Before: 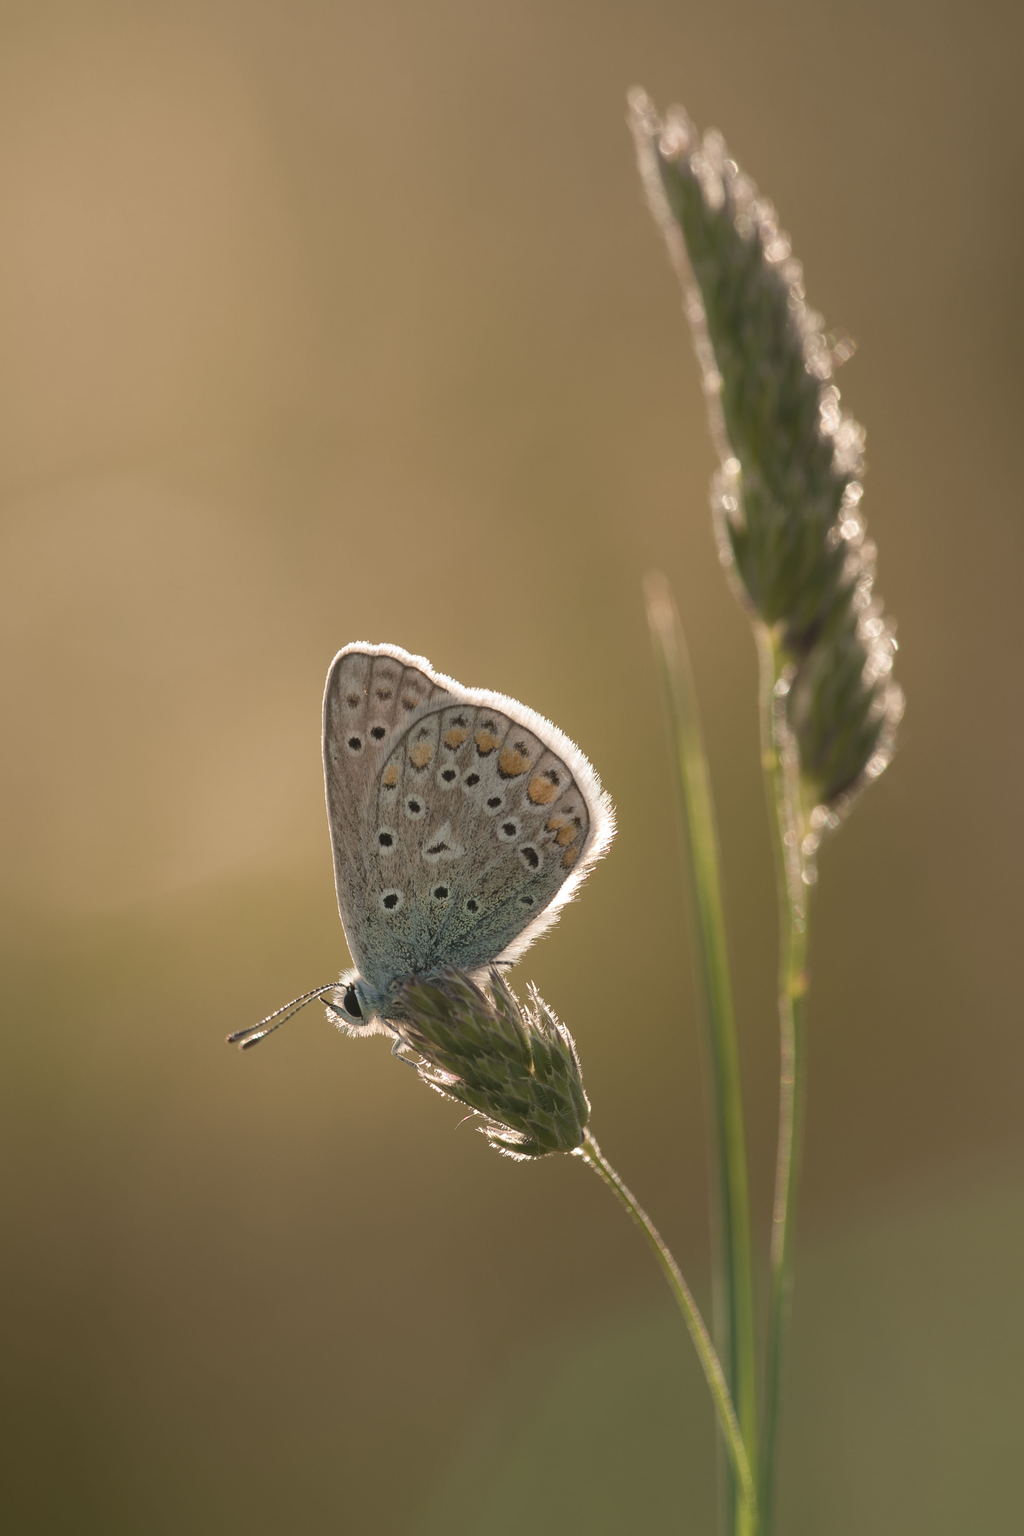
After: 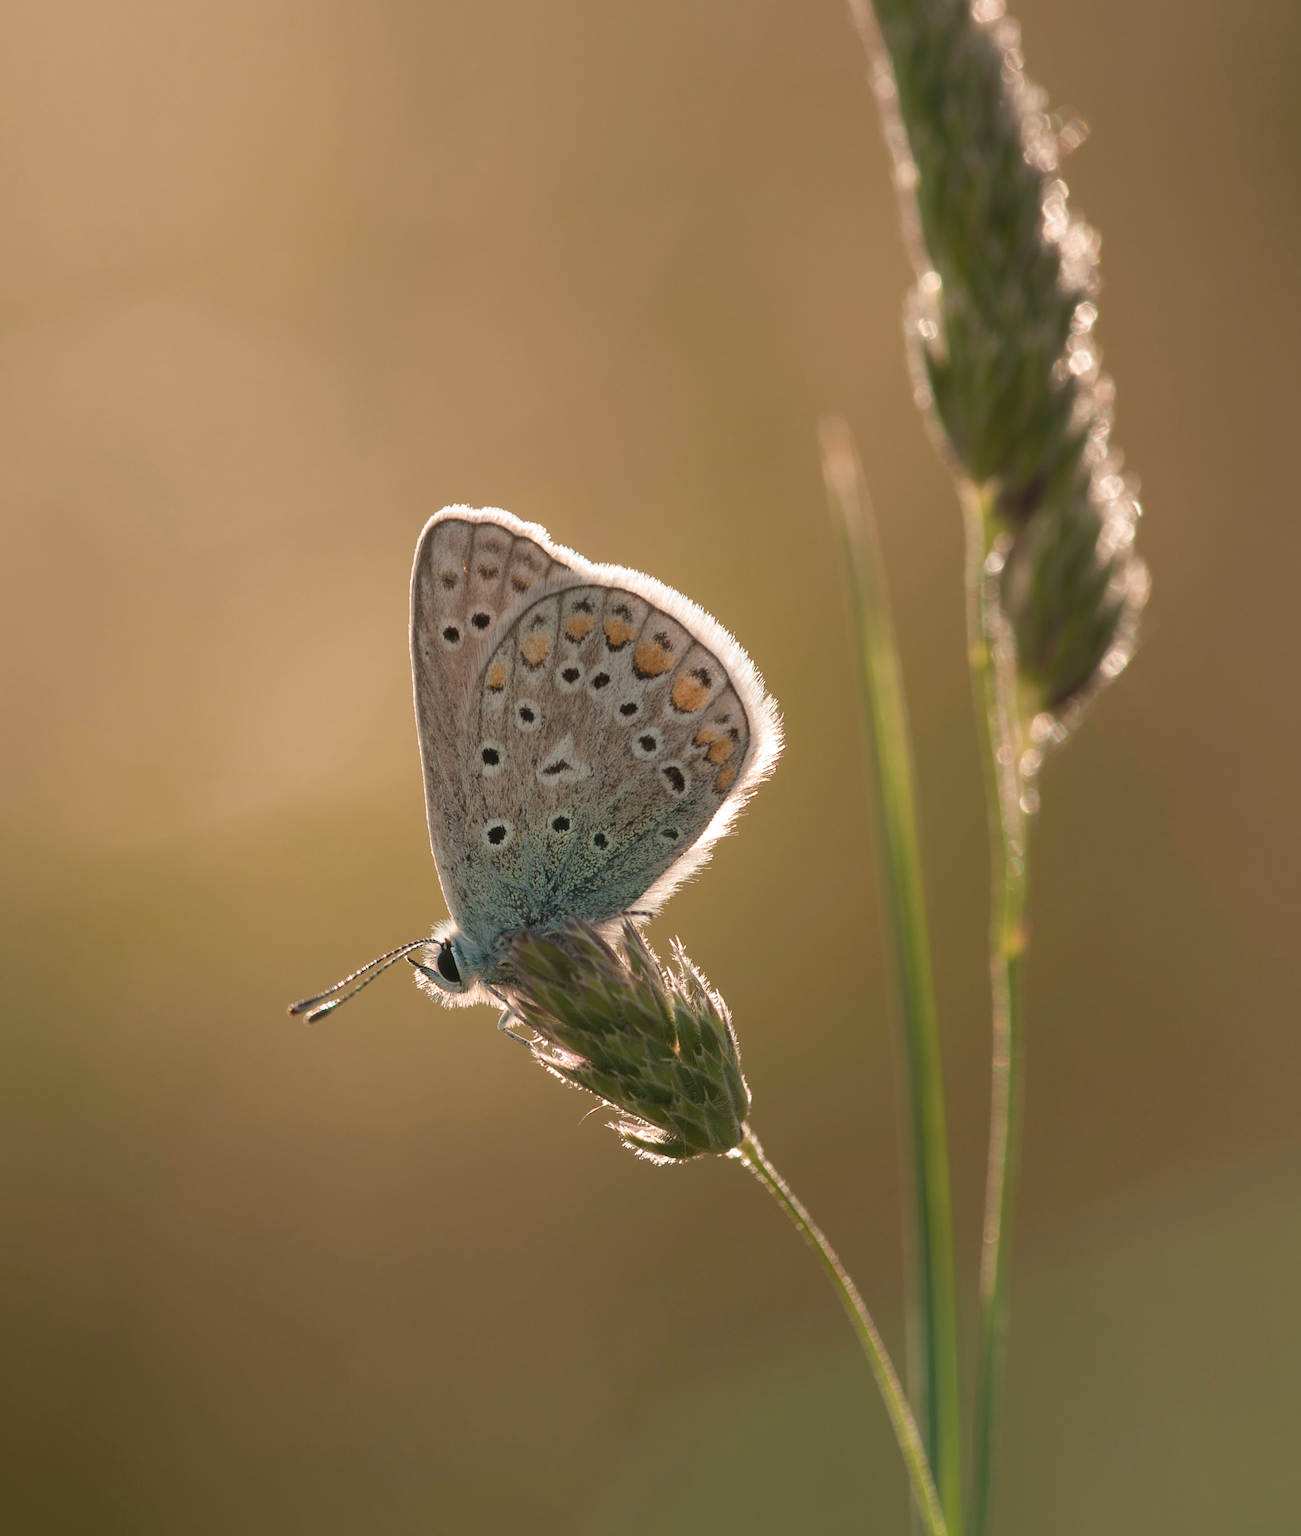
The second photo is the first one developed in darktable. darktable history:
crop and rotate: top 15.942%, bottom 5.37%
